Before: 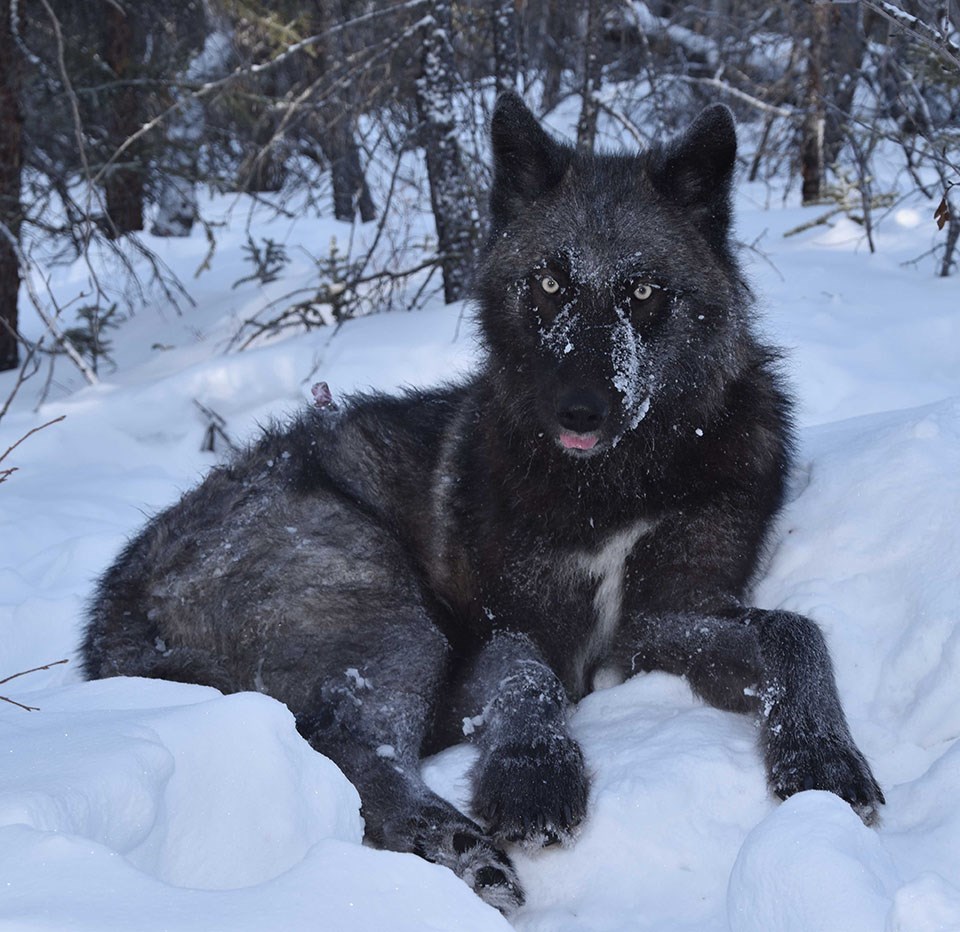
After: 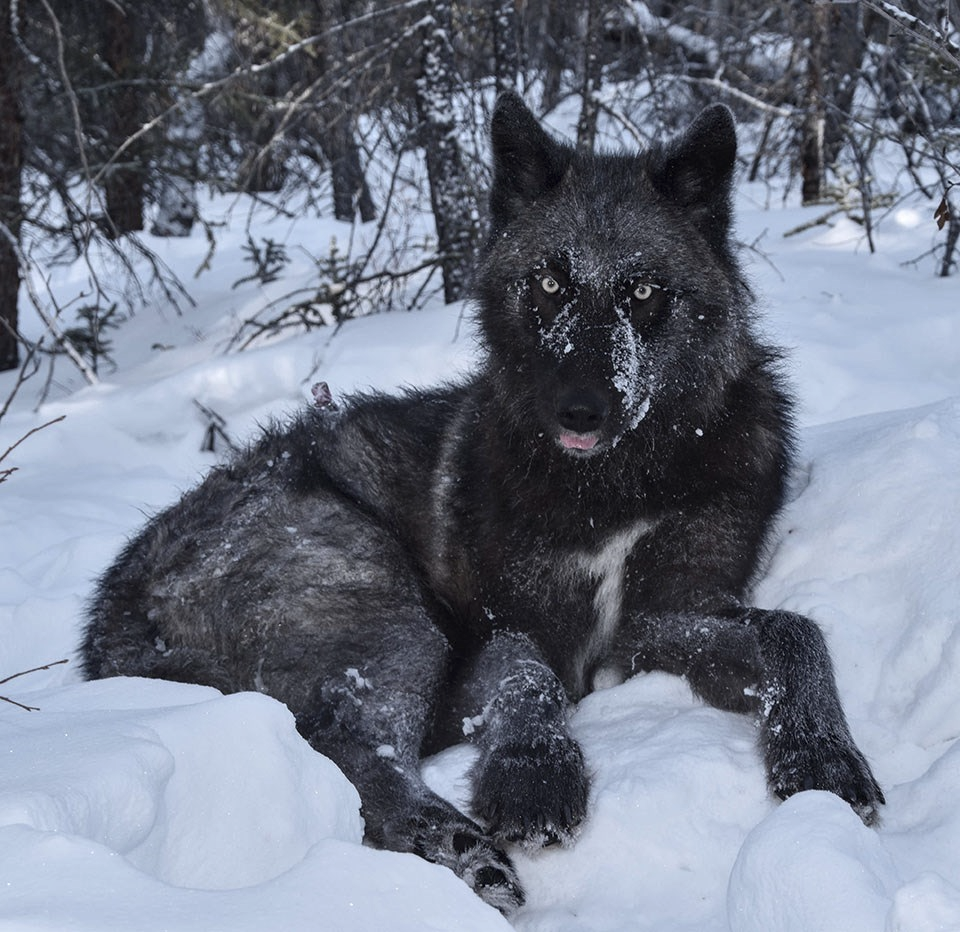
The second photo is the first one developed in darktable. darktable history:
contrast brightness saturation: contrast 0.103, saturation -0.284
local contrast: on, module defaults
